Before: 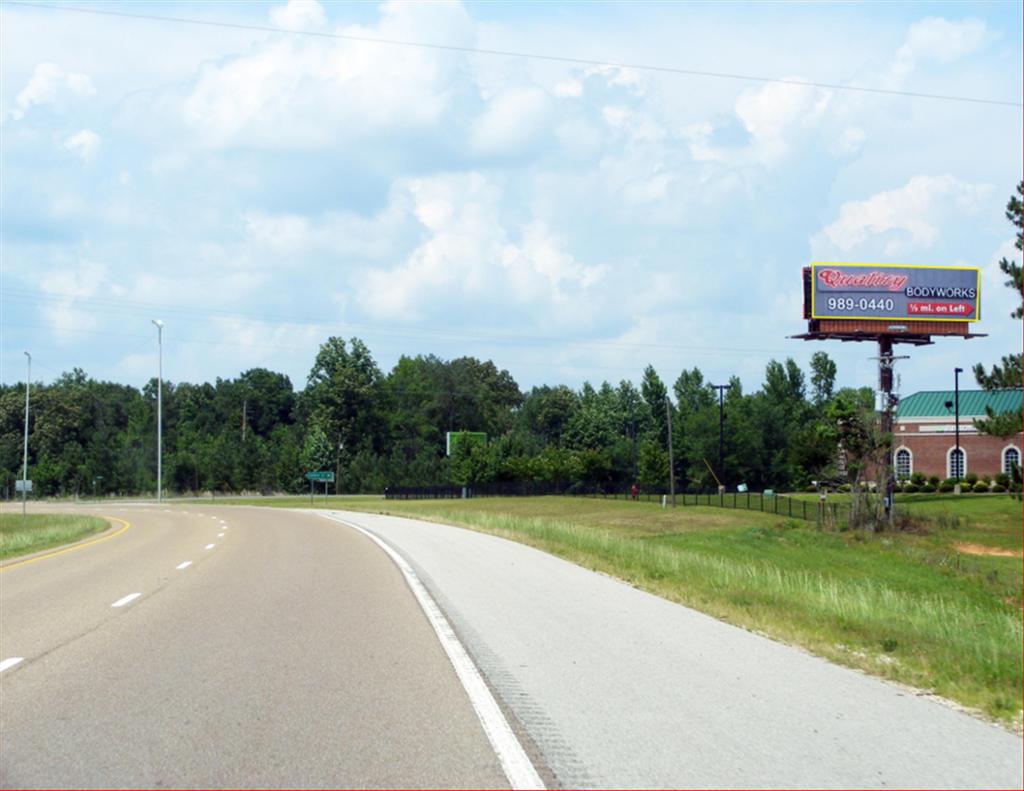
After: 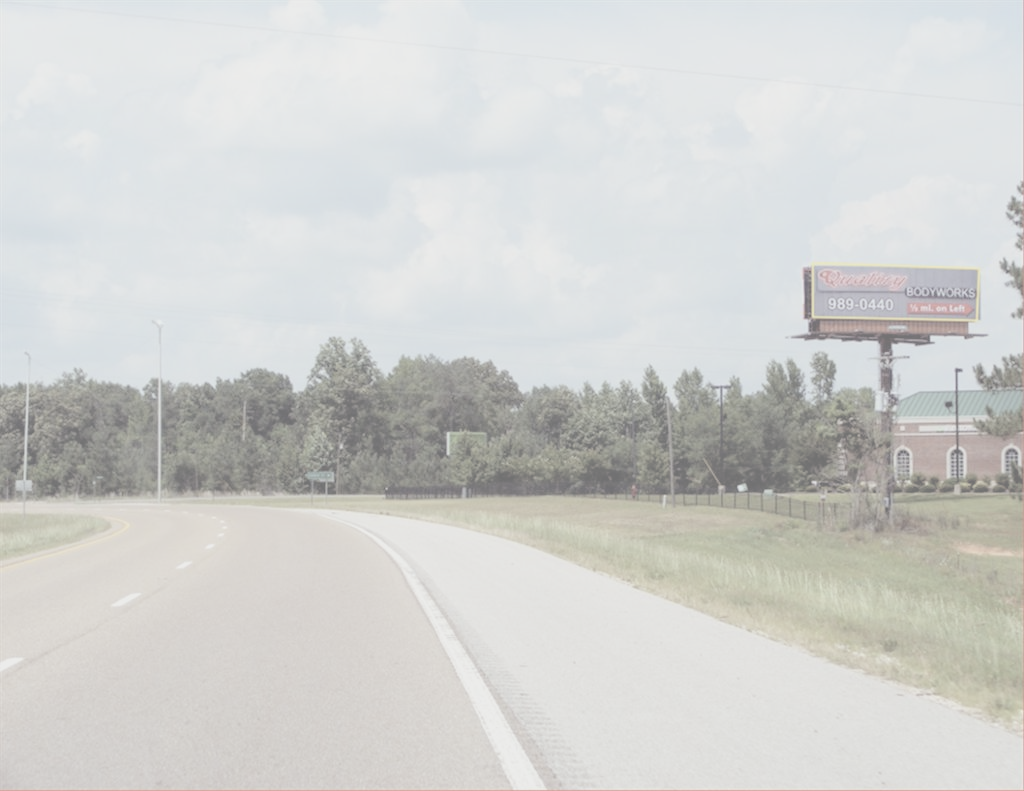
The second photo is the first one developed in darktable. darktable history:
contrast brightness saturation: contrast -0.316, brightness 0.739, saturation -0.779
color balance rgb: power › chroma 1.54%, power › hue 28.51°, perceptual saturation grading › global saturation 0.099%
